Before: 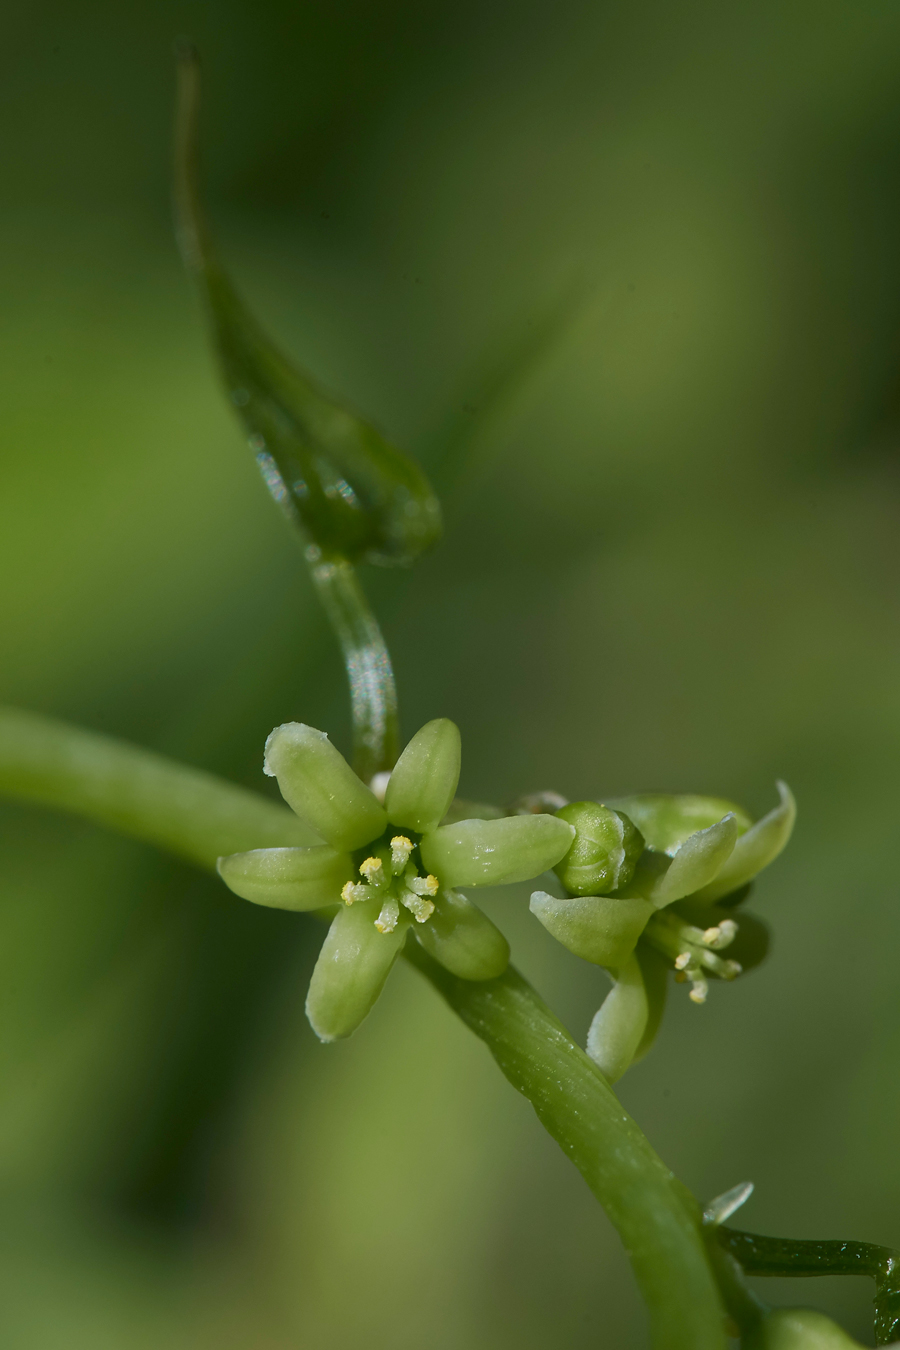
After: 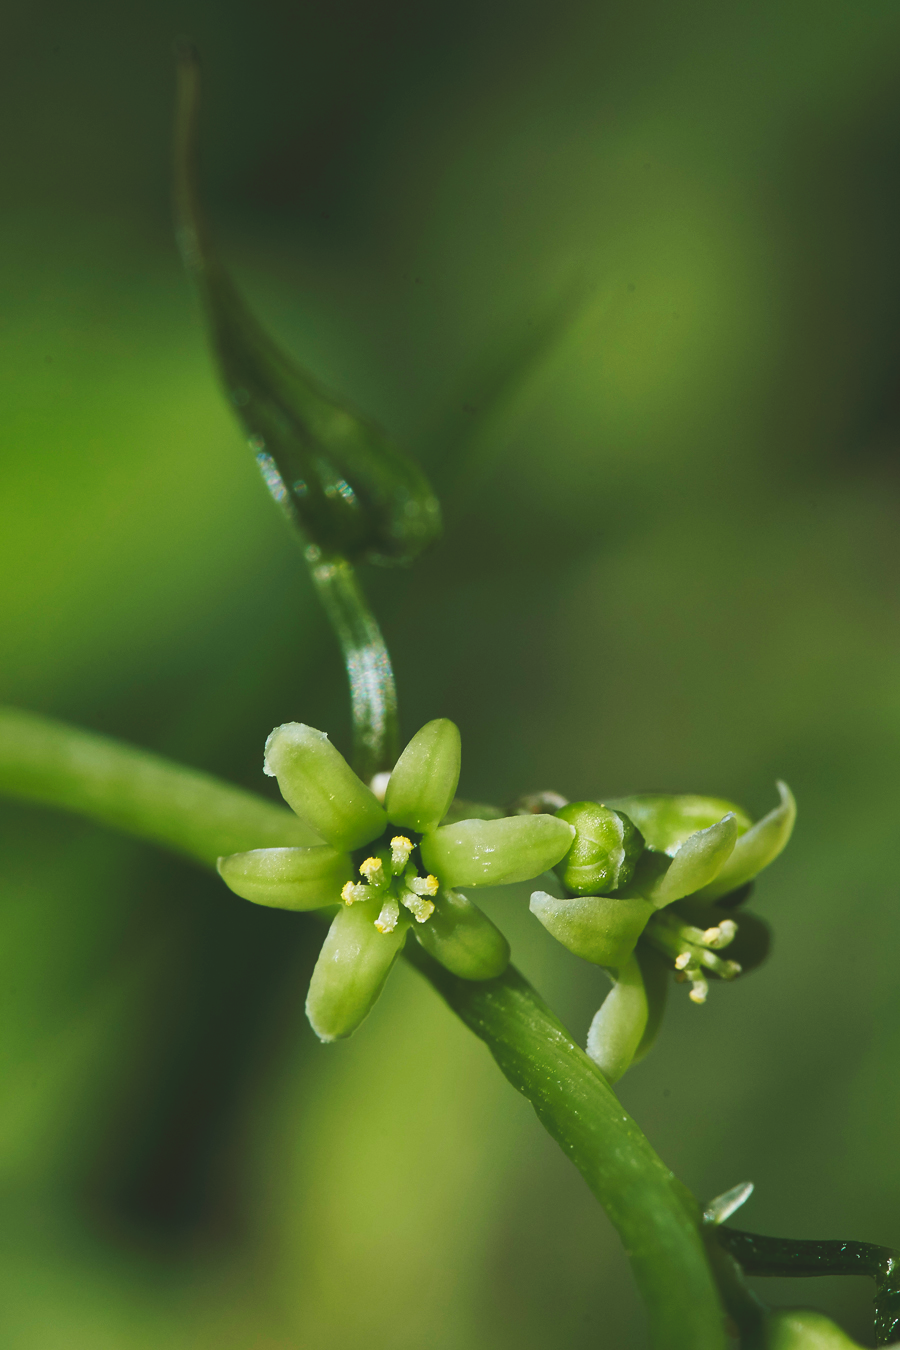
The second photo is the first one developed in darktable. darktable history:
exposure: black level correction 0.001, compensate highlight preservation false
shadows and highlights: radius 171.16, shadows 27, white point adjustment 3.13, highlights -67.95, soften with gaussian
tone curve: curves: ch0 [(0, 0) (0.003, 0.117) (0.011, 0.118) (0.025, 0.123) (0.044, 0.13) (0.069, 0.137) (0.1, 0.149) (0.136, 0.157) (0.177, 0.184) (0.224, 0.217) (0.277, 0.257) (0.335, 0.324) (0.399, 0.406) (0.468, 0.511) (0.543, 0.609) (0.623, 0.712) (0.709, 0.8) (0.801, 0.877) (0.898, 0.938) (1, 1)], preserve colors none
